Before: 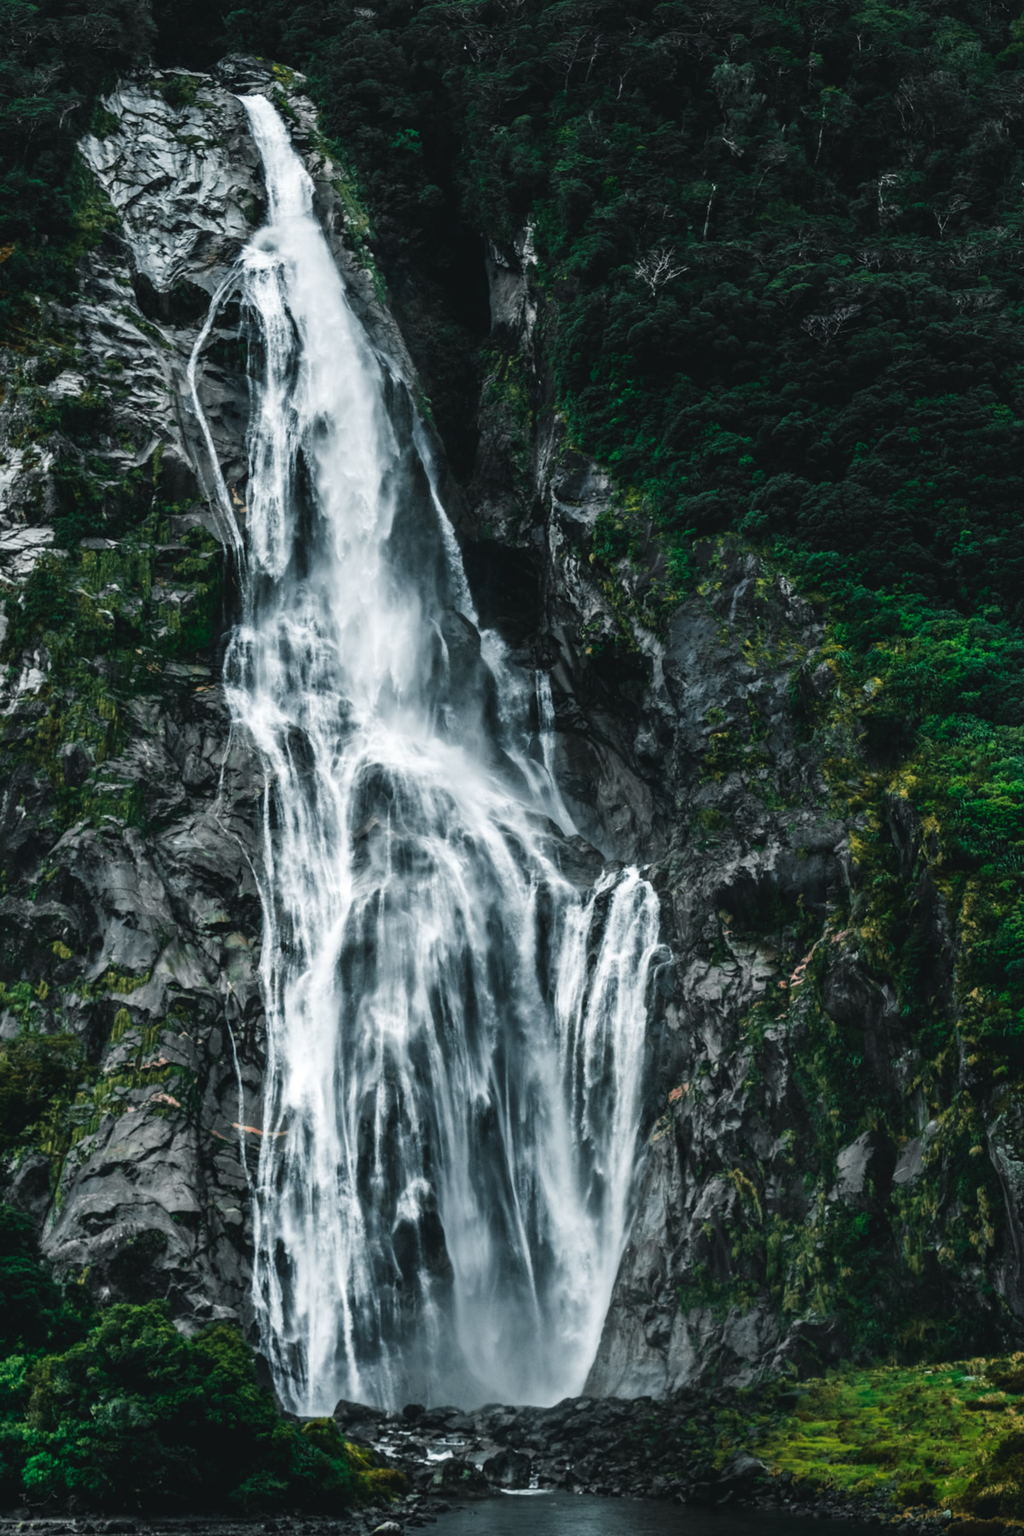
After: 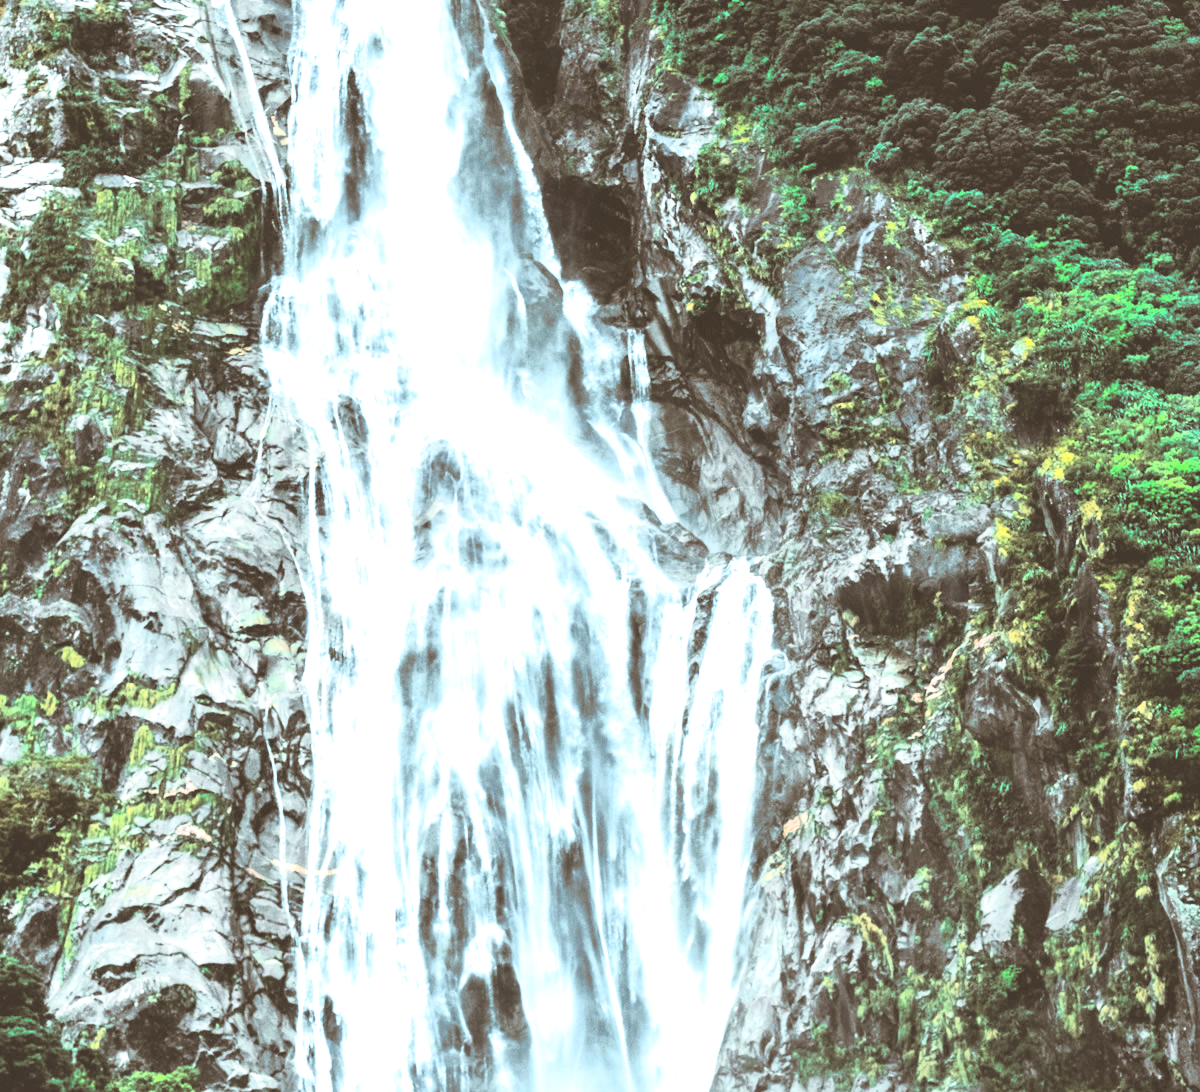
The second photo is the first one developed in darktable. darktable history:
split-toning: shadows › hue 32.4°, shadows › saturation 0.51, highlights › hue 180°, highlights › saturation 0, balance -60.17, compress 55.19%
tone curve: curves: ch0 [(0, 0) (0.003, 0.003) (0.011, 0.012) (0.025, 0.028) (0.044, 0.049) (0.069, 0.091) (0.1, 0.144) (0.136, 0.21) (0.177, 0.277) (0.224, 0.352) (0.277, 0.433) (0.335, 0.523) (0.399, 0.613) (0.468, 0.702) (0.543, 0.79) (0.623, 0.867) (0.709, 0.916) (0.801, 0.946) (0.898, 0.972) (1, 1)], color space Lab, independent channels, preserve colors none
exposure: black level correction 0.001, exposure 1.822 EV, compensate exposure bias true, compensate highlight preservation false
crop and rotate: top 25.357%, bottom 13.942%
